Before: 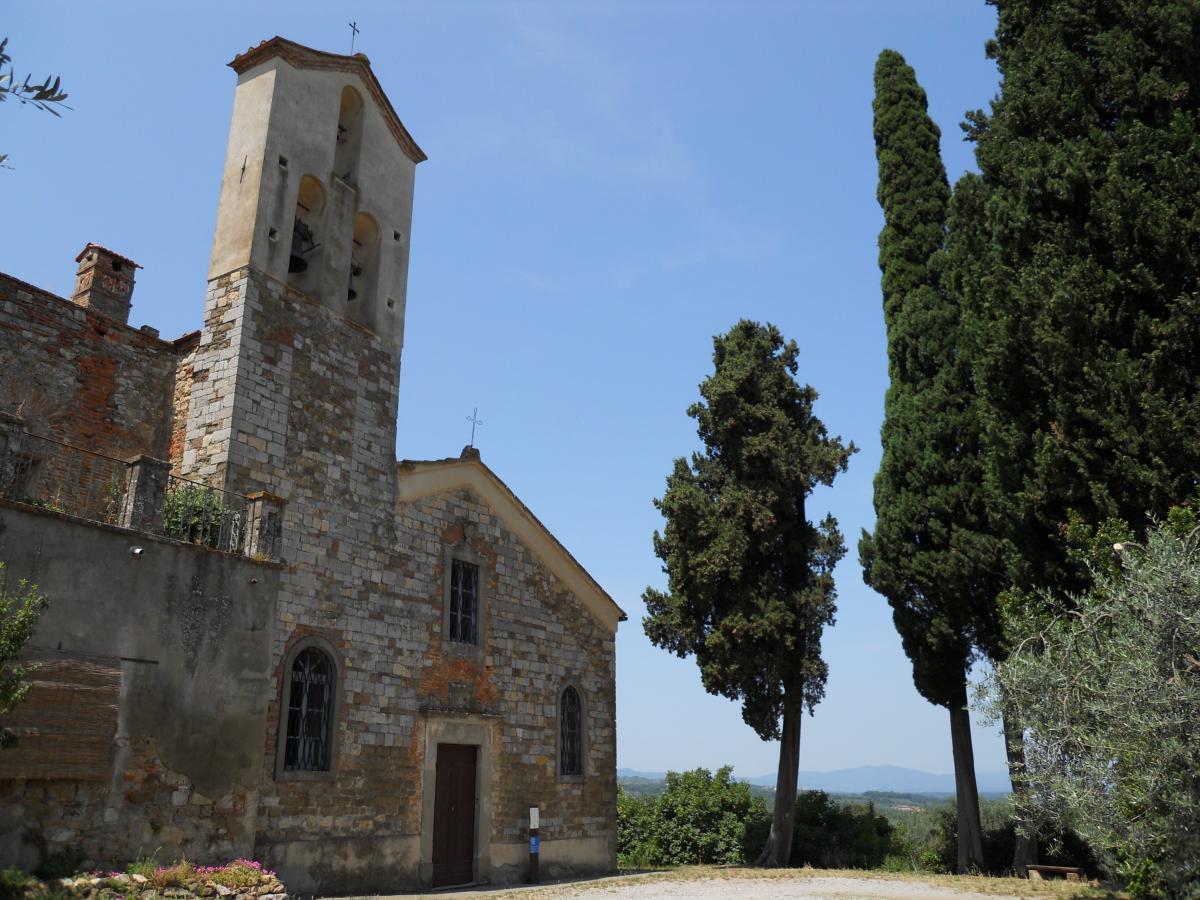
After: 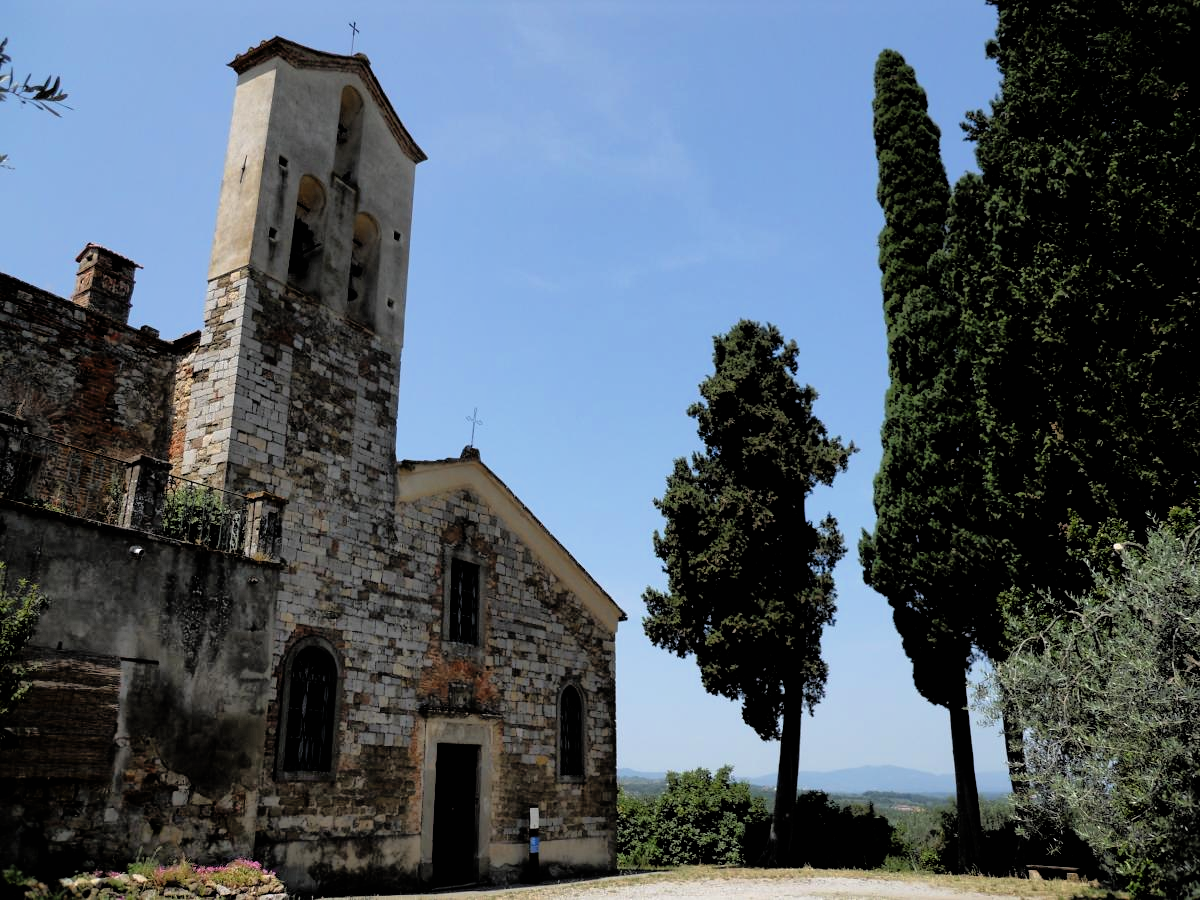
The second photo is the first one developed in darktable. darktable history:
shadows and highlights: on, module defaults
filmic rgb: black relative exposure -3.65 EV, white relative exposure 2.44 EV, hardness 3.27
